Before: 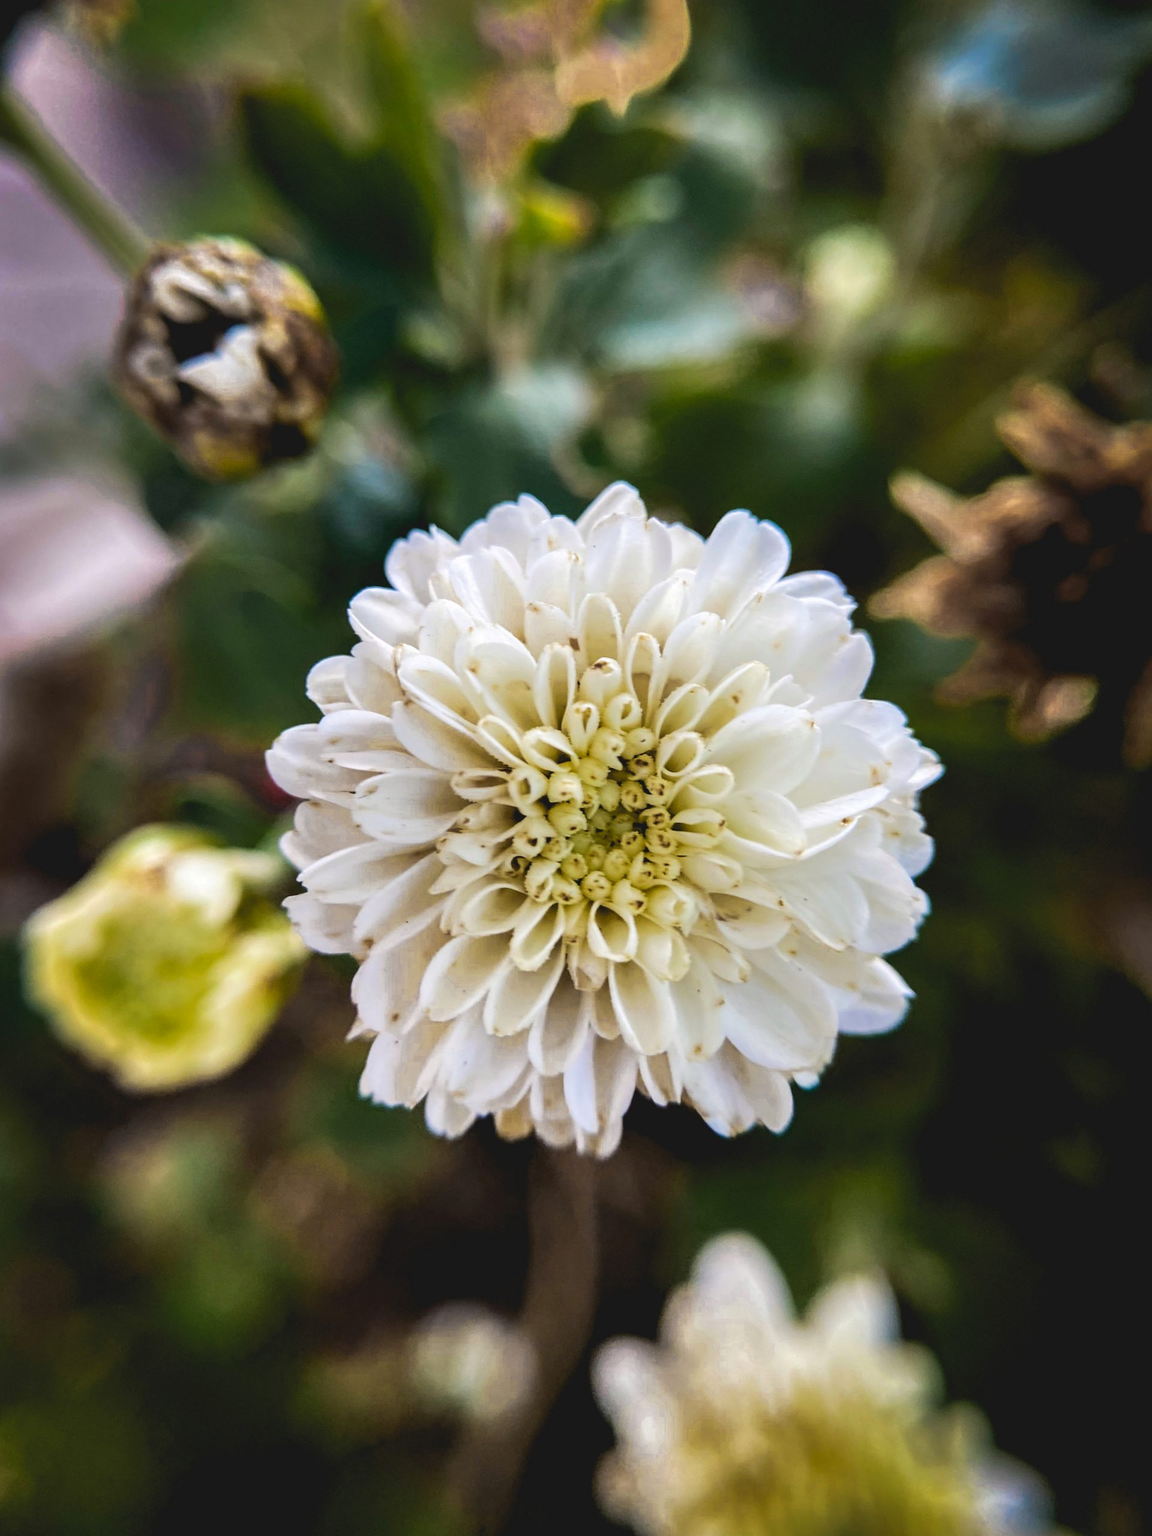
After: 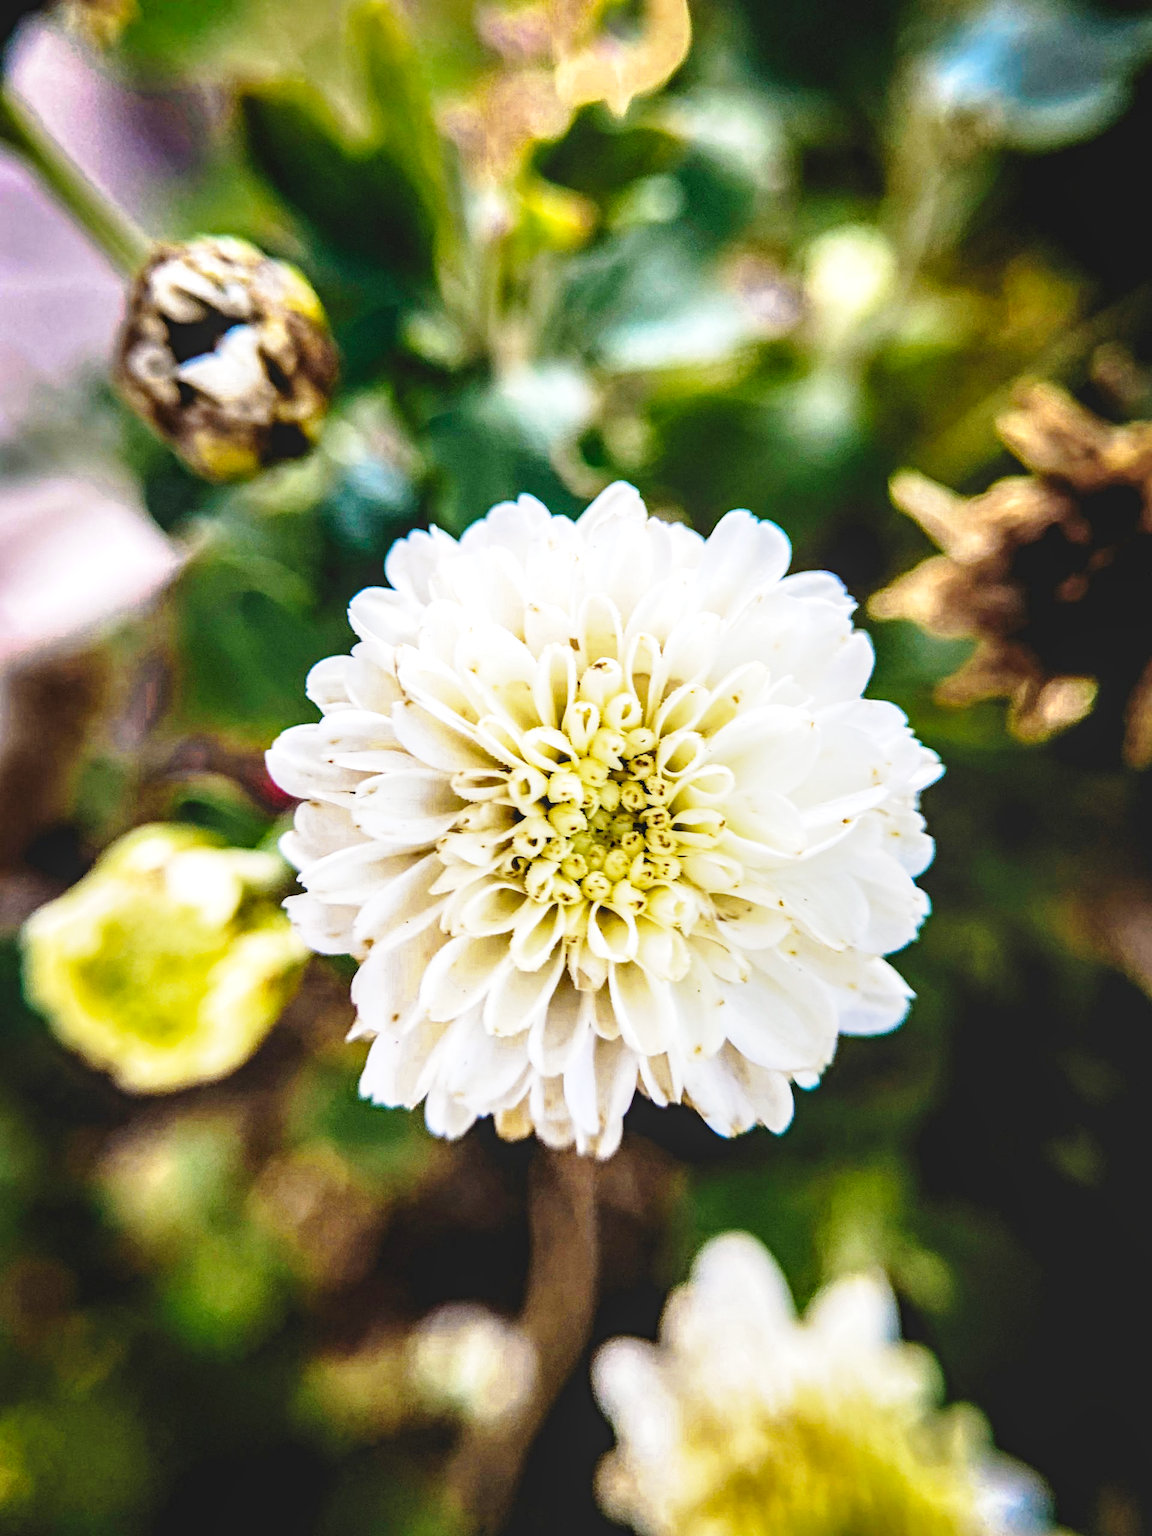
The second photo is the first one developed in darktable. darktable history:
local contrast: on, module defaults
haze removal: compatibility mode true, adaptive false
exposure: exposure 0.556 EV, compensate highlight preservation false
base curve: curves: ch0 [(0, 0) (0.028, 0.03) (0.121, 0.232) (0.46, 0.748) (0.859, 0.968) (1, 1)], preserve colors none
